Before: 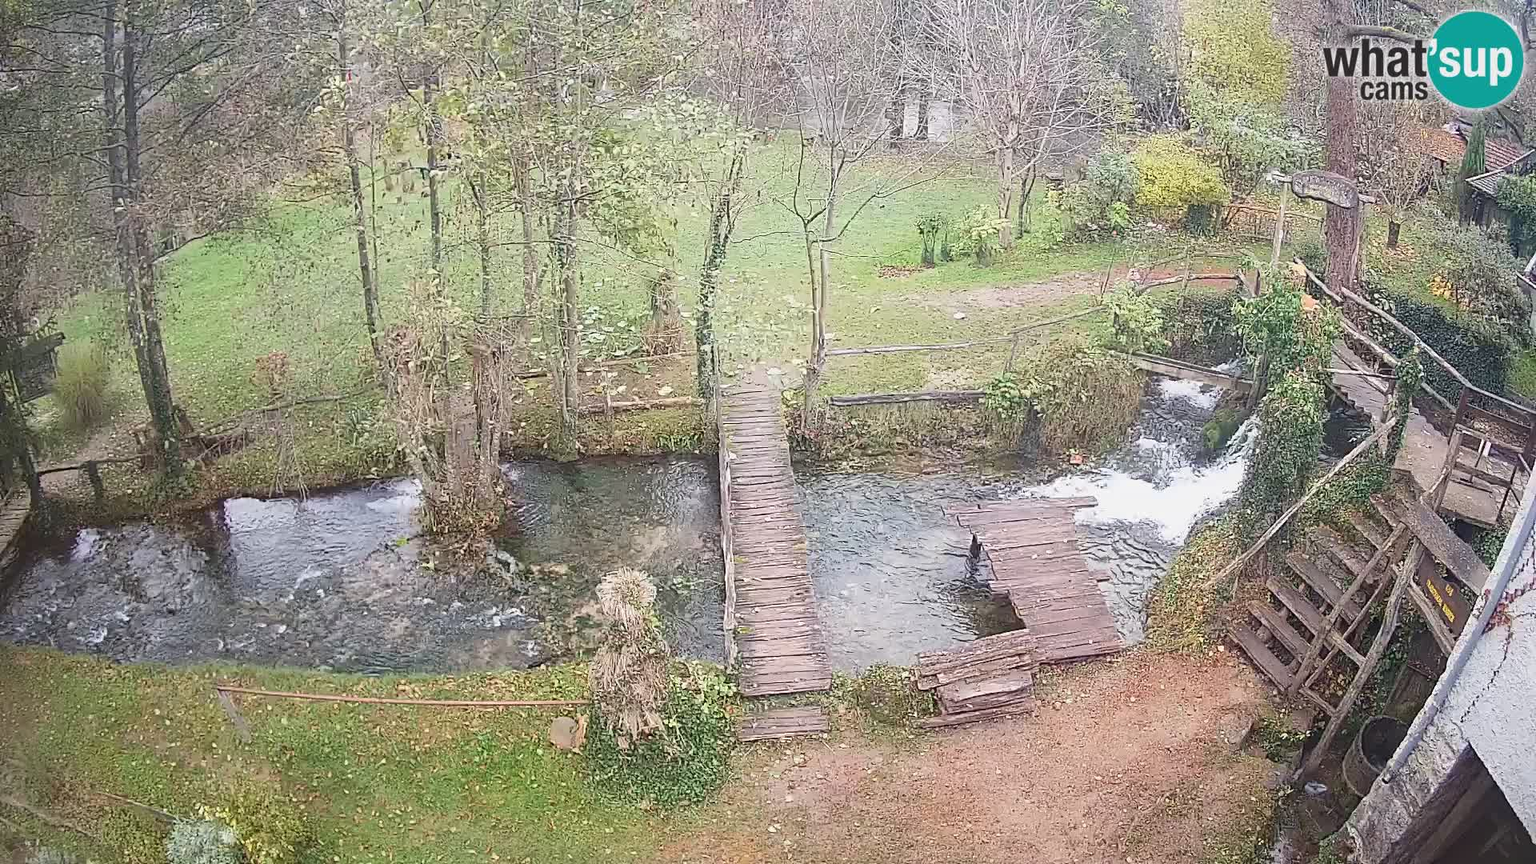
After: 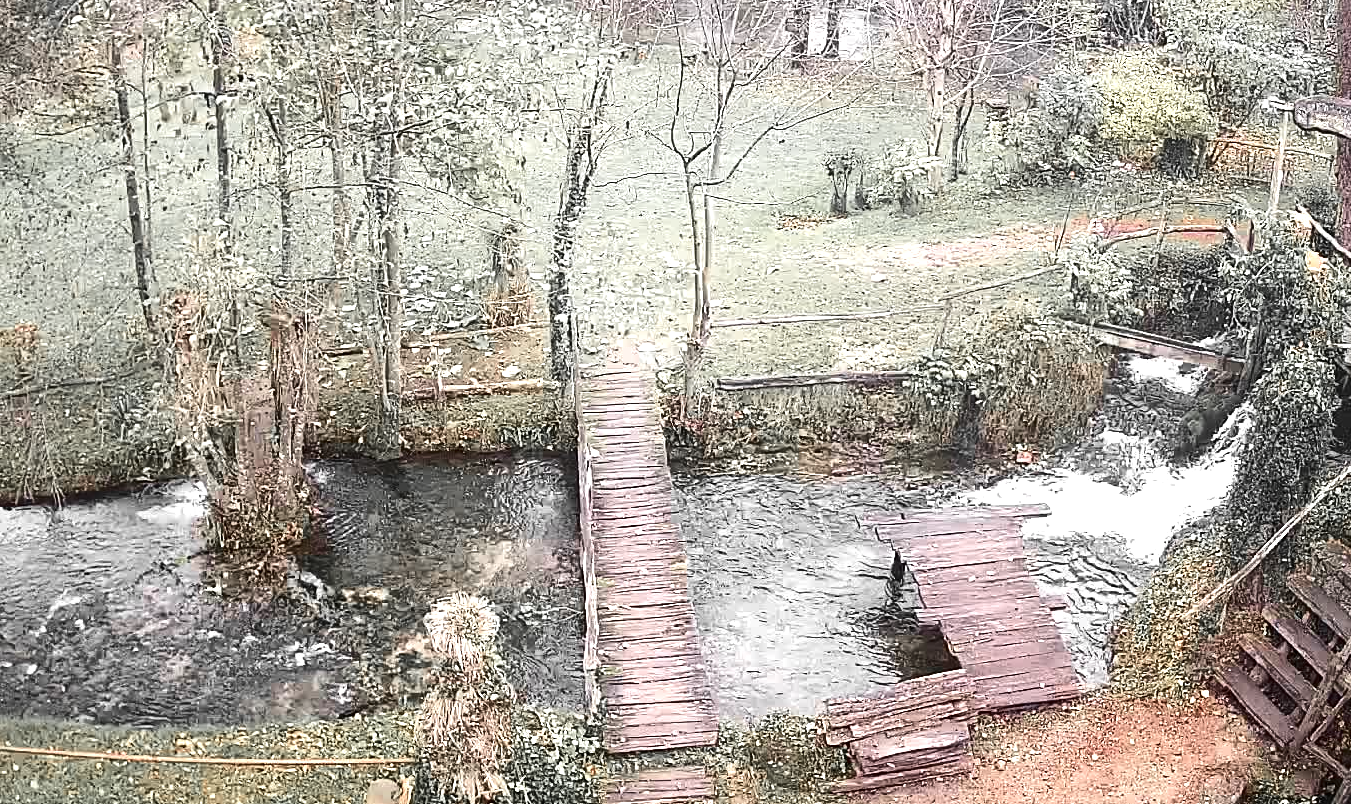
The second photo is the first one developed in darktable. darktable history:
color zones: curves: ch0 [(0, 0.447) (0.184, 0.543) (0.323, 0.476) (0.429, 0.445) (0.571, 0.443) (0.714, 0.451) (0.857, 0.452) (1, 0.447)]; ch1 [(0, 0.464) (0.176, 0.46) (0.287, 0.177) (0.429, 0.002) (0.571, 0) (0.714, 0) (0.857, 0) (1, 0.464)]
contrast brightness saturation: contrast 0.066, brightness -0.142, saturation 0.115
tone equalizer: -8 EV -0.761 EV, -7 EV -0.726 EV, -6 EV -0.581 EV, -5 EV -0.39 EV, -3 EV 0.403 EV, -2 EV 0.6 EV, -1 EV 0.679 EV, +0 EV 0.767 EV, edges refinement/feathering 500, mask exposure compensation -1.57 EV, preserve details no
crop and rotate: left 16.747%, top 10.948%, right 12.874%, bottom 14.53%
